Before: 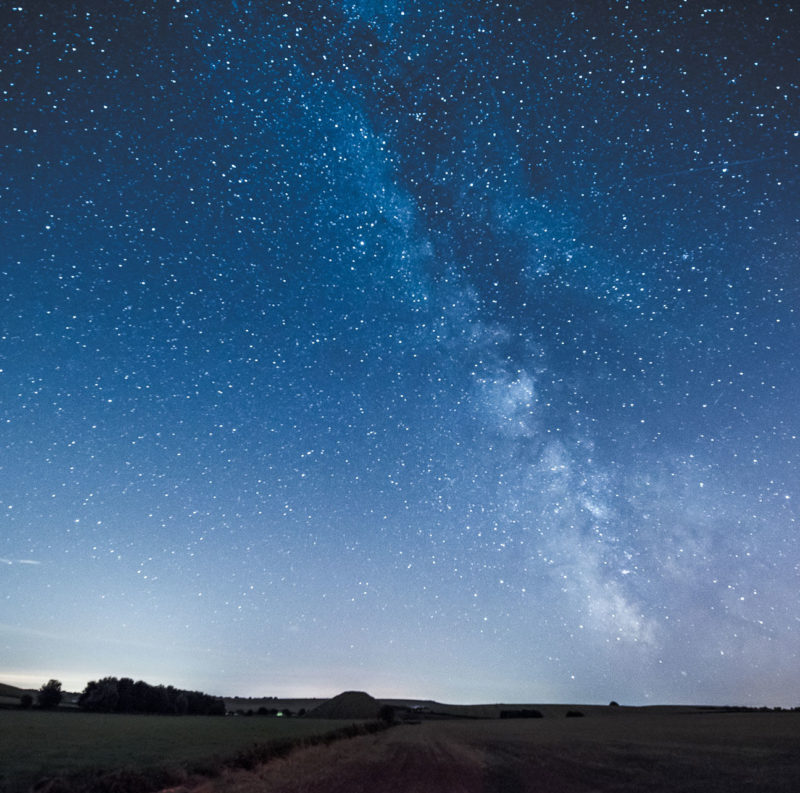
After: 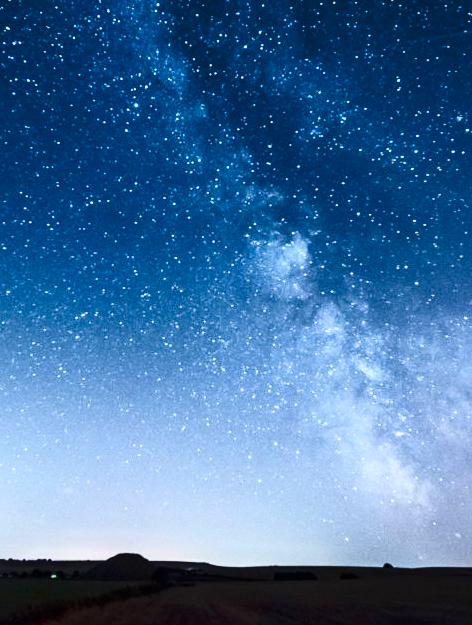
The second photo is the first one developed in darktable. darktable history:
crop and rotate: left 28.282%, top 17.491%, right 12.692%, bottom 3.585%
contrast brightness saturation: contrast 0.413, brightness 0.051, saturation 0.253
